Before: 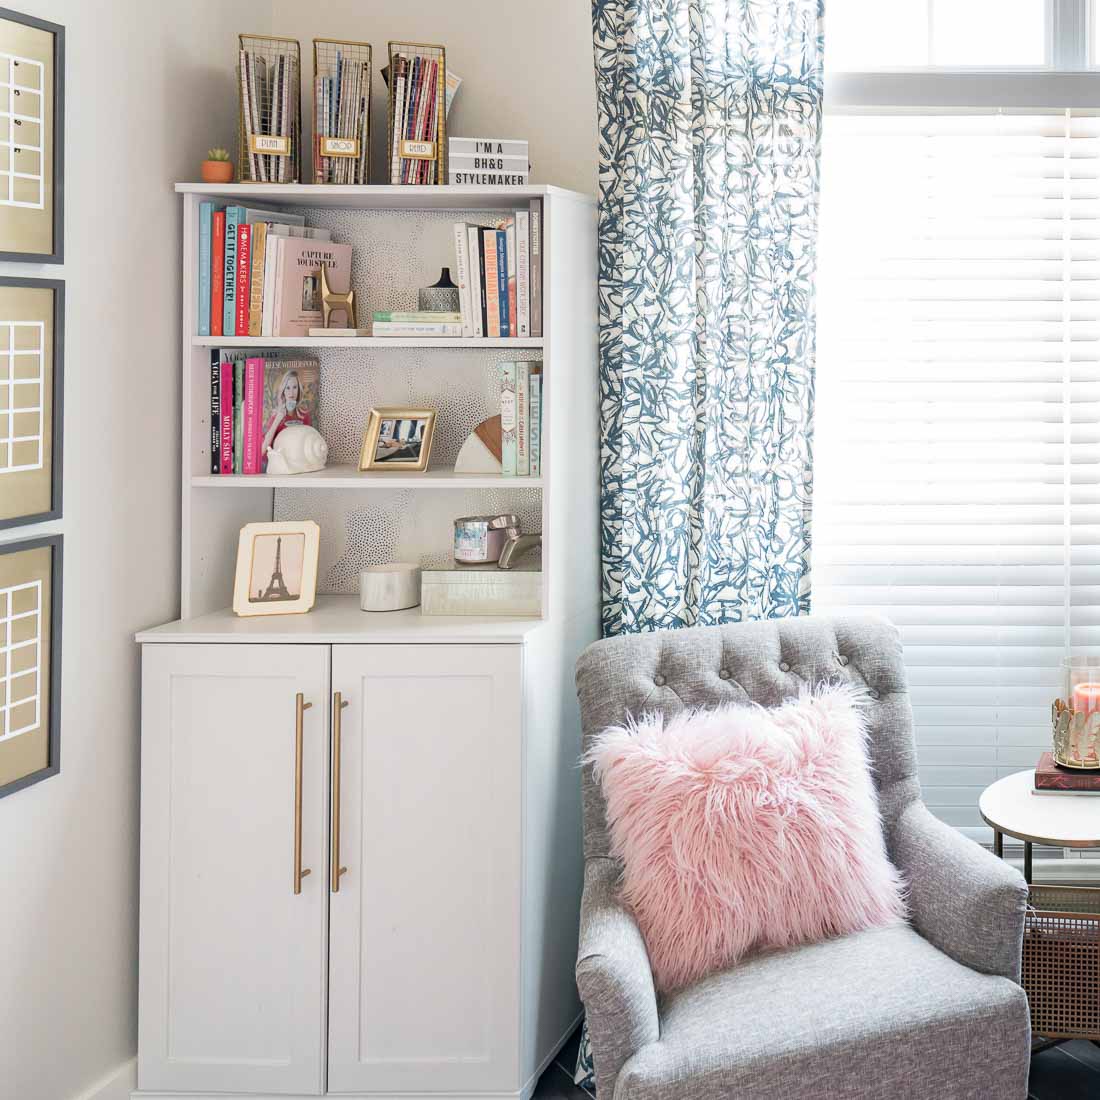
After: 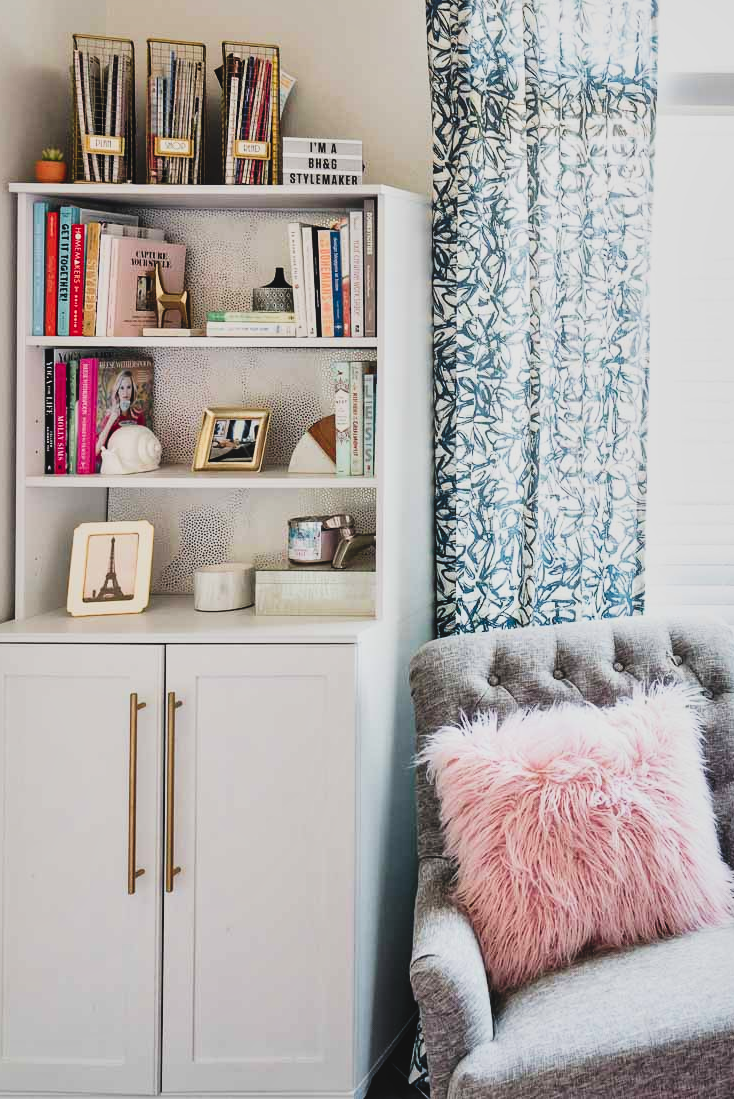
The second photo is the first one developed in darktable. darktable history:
exposure: black level correction 0.009, exposure -0.678 EV, compensate highlight preservation false
local contrast: mode bilateral grid, contrast 19, coarseness 50, detail 150%, midtone range 0.2
crop and rotate: left 15.143%, right 18.084%
contrast brightness saturation: contrast 0.199, brightness 0.158, saturation 0.222
filmic rgb: black relative exposure -7.65 EV, white relative exposure 4.56 EV, threshold 3.04 EV, hardness 3.61, contrast 0.997, color science v4 (2020), enable highlight reconstruction true
tone curve: curves: ch0 [(0, 0.072) (0.249, 0.176) (0.518, 0.489) (0.832, 0.854) (1, 0.948)], preserve colors none
